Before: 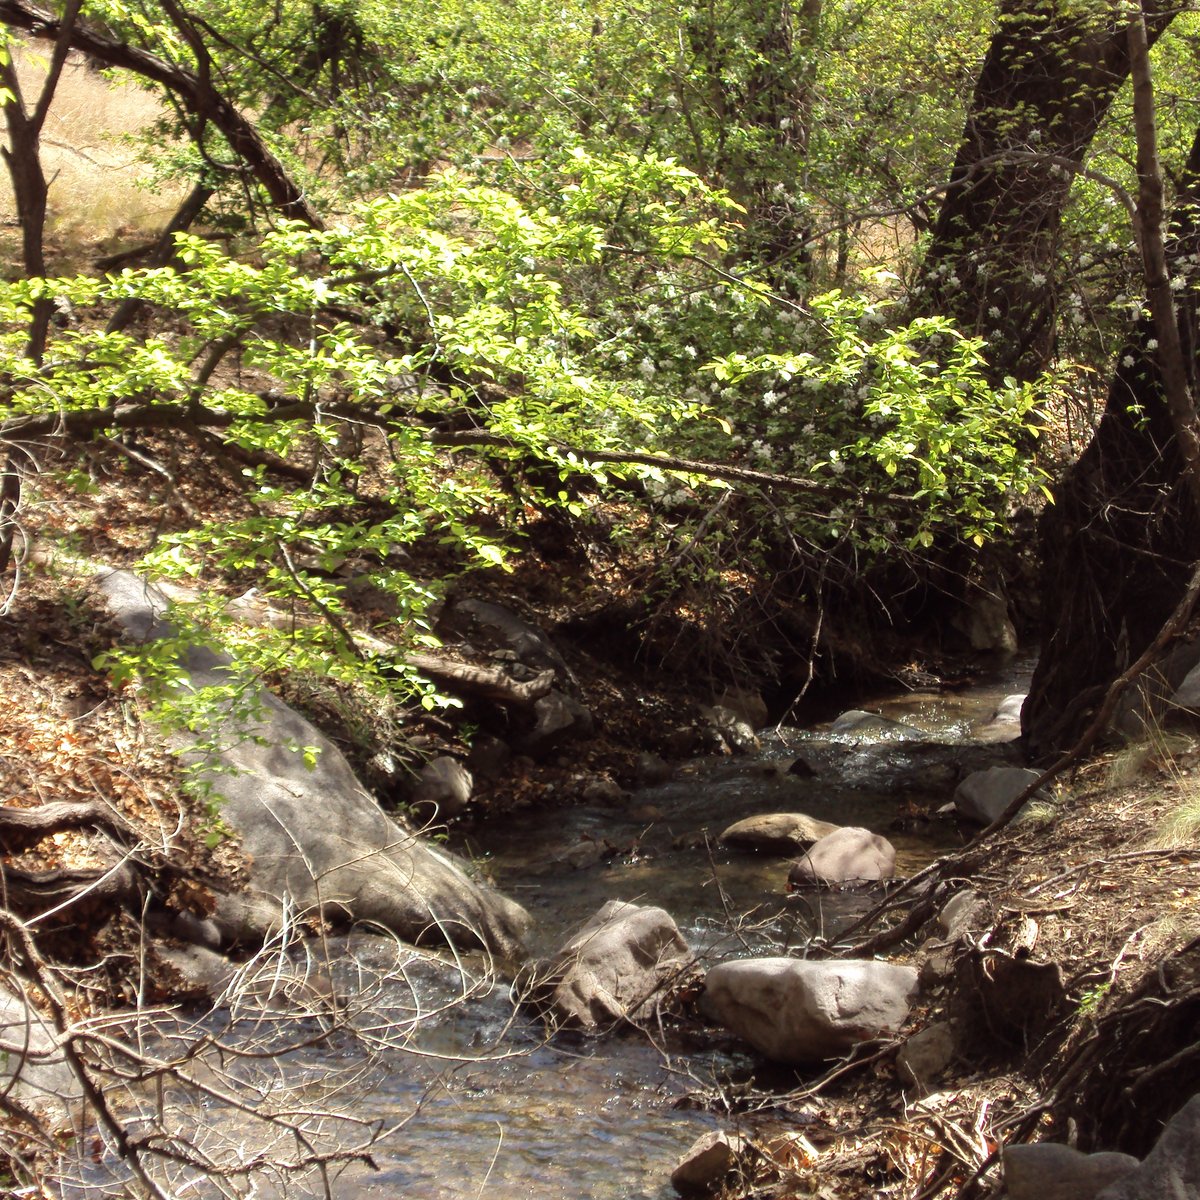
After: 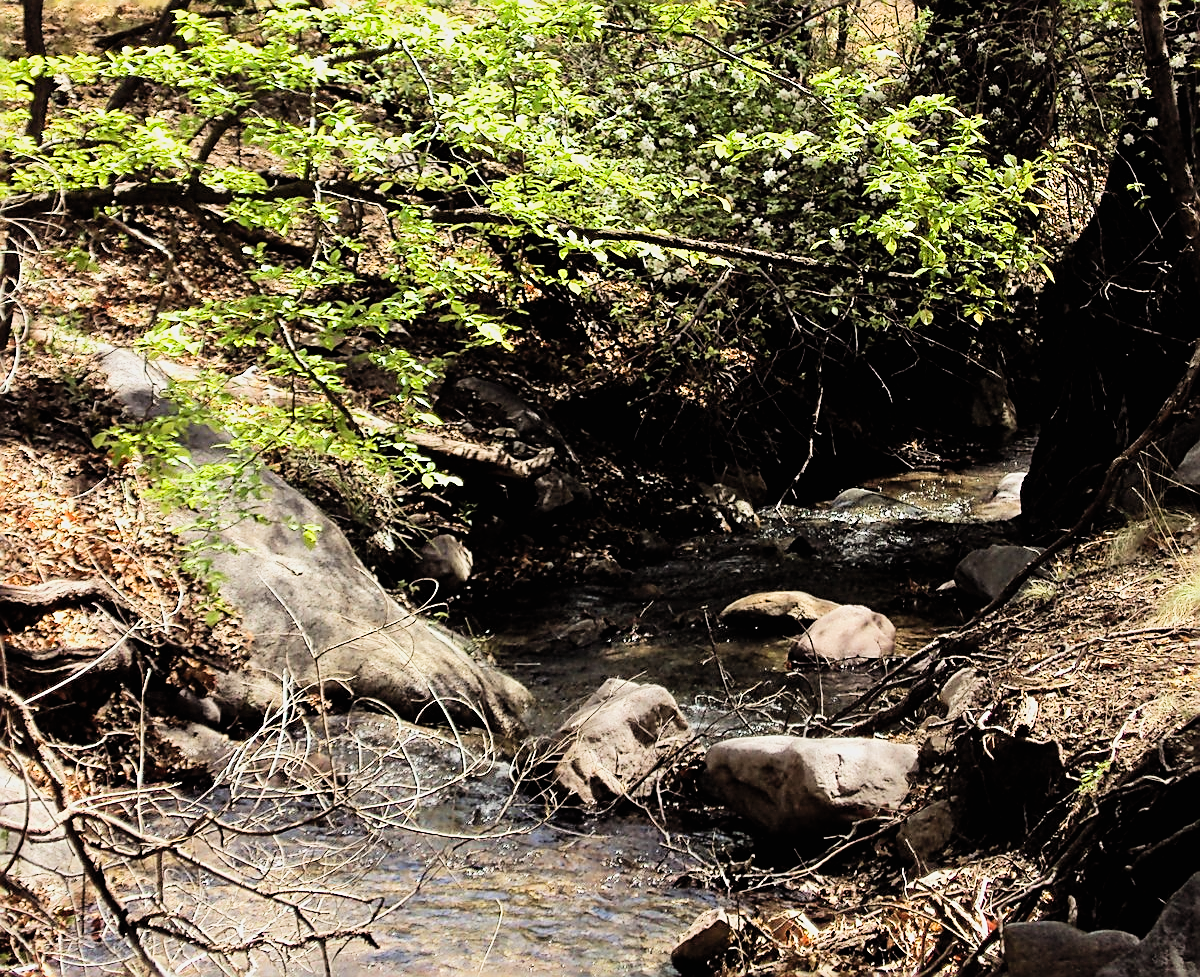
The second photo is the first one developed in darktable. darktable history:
sharpen: amount 1
contrast brightness saturation: contrast 0.2, brightness 0.16, saturation 0.22
filmic rgb: black relative exposure -5 EV, hardness 2.88, contrast 1.2, highlights saturation mix -30%
crop and rotate: top 18.507%
